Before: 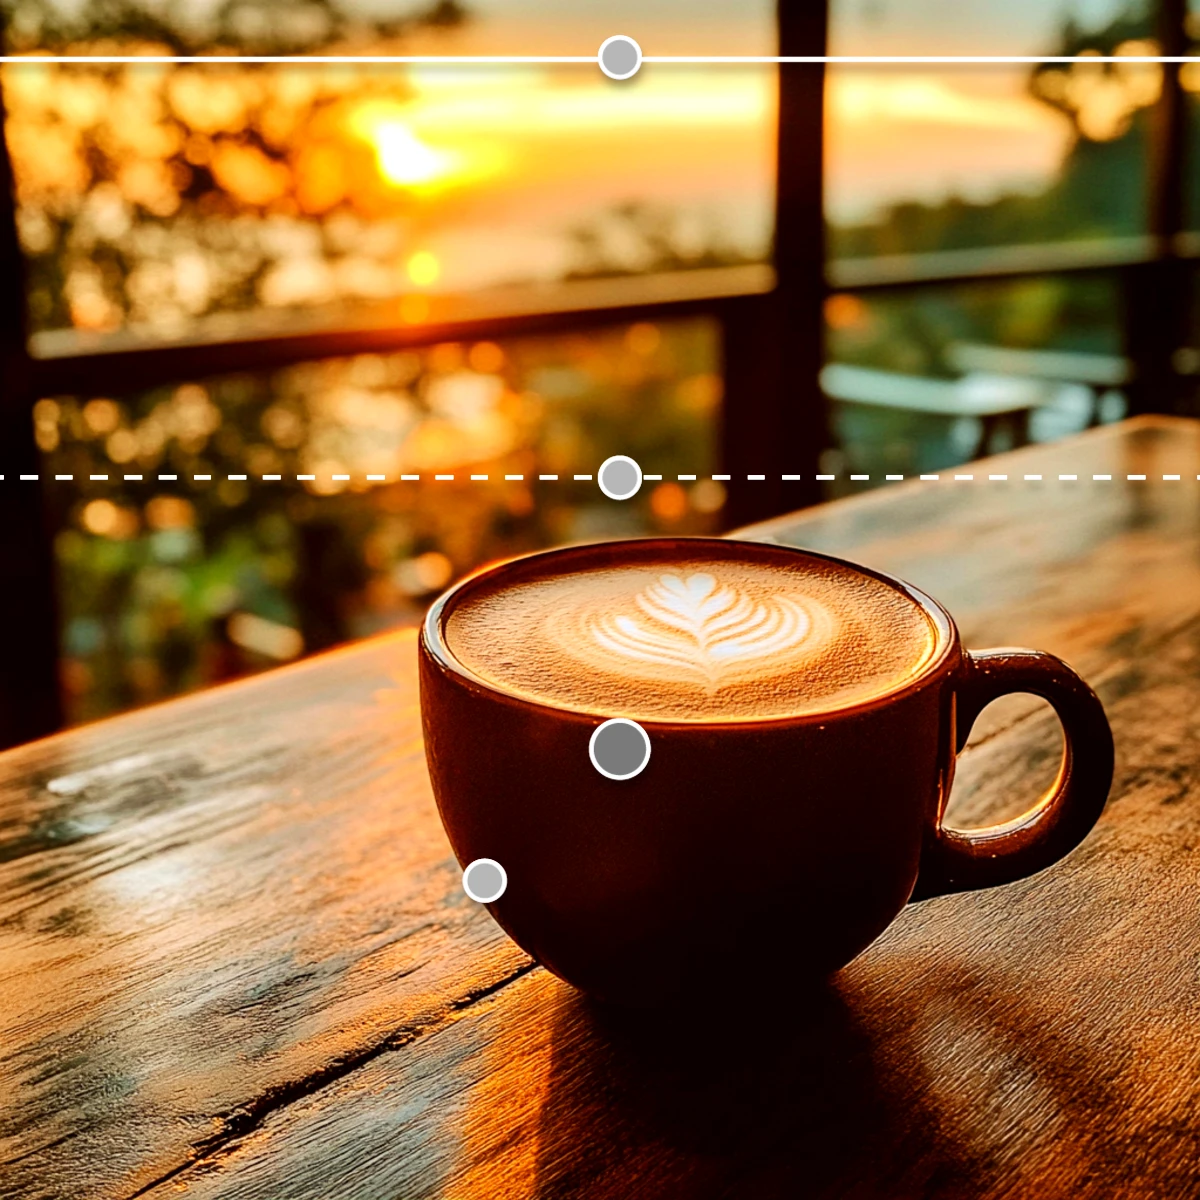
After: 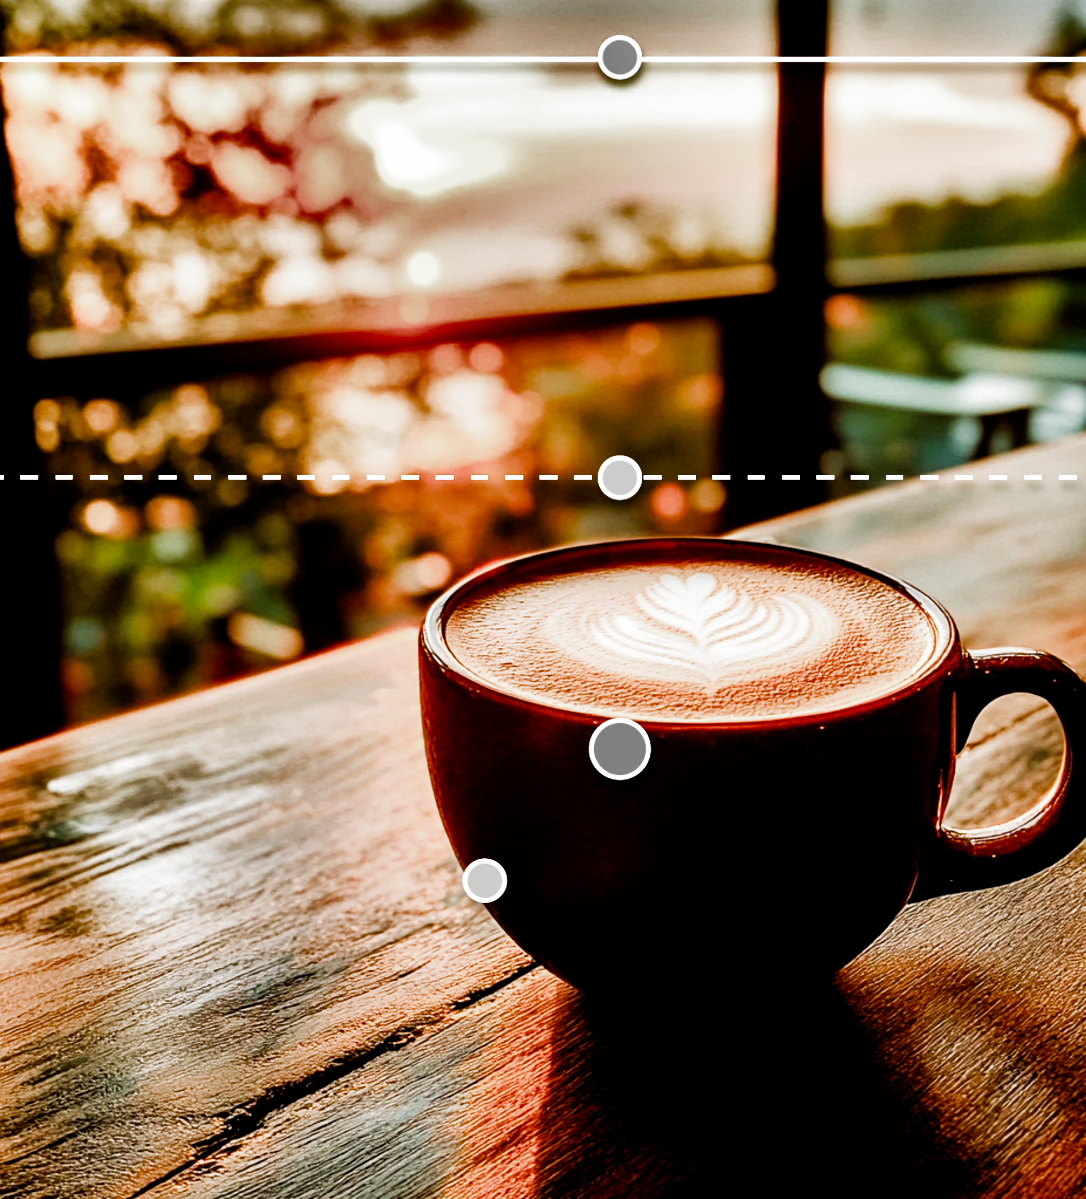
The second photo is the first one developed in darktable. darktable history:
filmic rgb: middle gray luminance 10.2%, black relative exposure -8.61 EV, white relative exposure 3.31 EV, target black luminance 0%, hardness 5.2, latitude 44.54%, contrast 1.307, highlights saturation mix 4.19%, shadows ↔ highlights balance 23.94%, preserve chrominance RGB euclidean norm (legacy), color science v4 (2020)
shadows and highlights: shadows 17.55, highlights -83.88, soften with gaussian
crop: right 9.483%, bottom 0.049%
